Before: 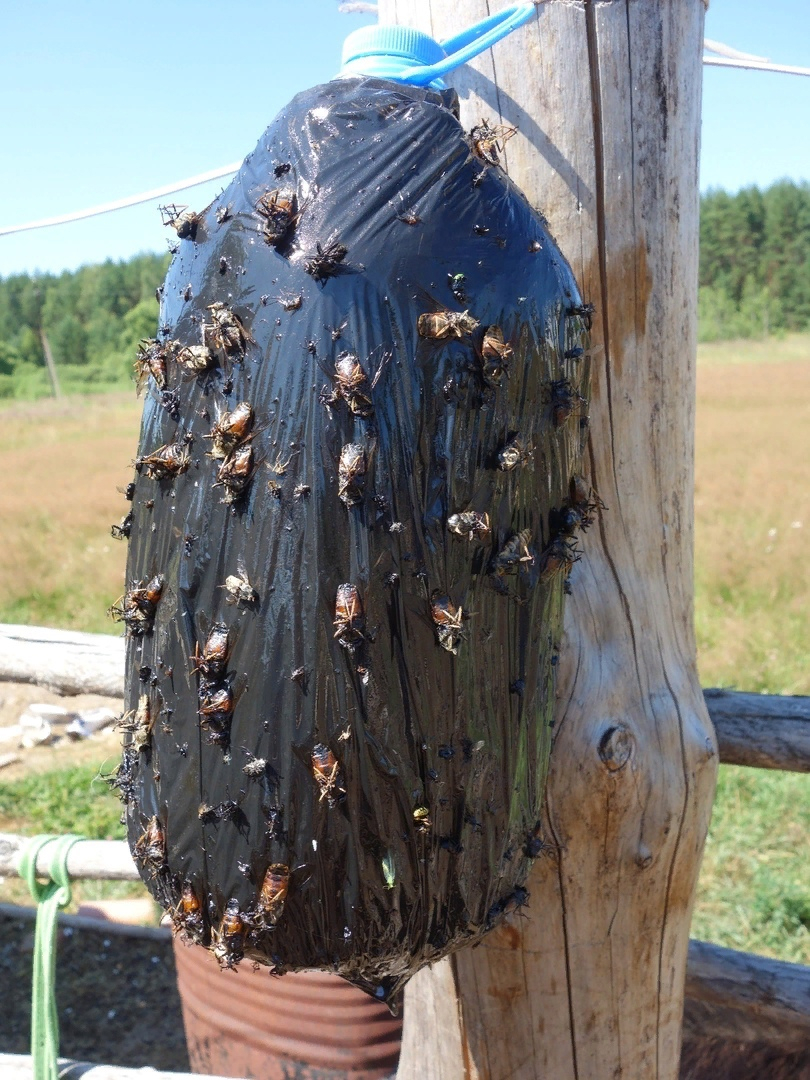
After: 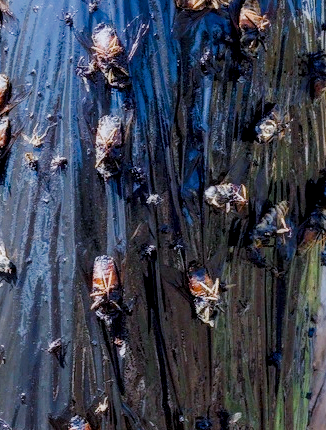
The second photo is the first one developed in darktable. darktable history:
crop: left 30.07%, top 30.445%, right 29.663%, bottom 29.686%
exposure: exposure 0.6 EV, compensate exposure bias true, compensate highlight preservation false
local contrast: detail 138%
filmic rgb: black relative exposure -6.07 EV, white relative exposure 6.97 EV, threshold 5.99 EV, hardness 2.24, enable highlight reconstruction true
color balance rgb: highlights gain › chroma 3.006%, highlights gain › hue 76.36°, perceptual saturation grading › global saturation 20%, perceptual saturation grading › highlights -14.362%, perceptual saturation grading › shadows 49.92%, global vibrance 20%
color calibration: illuminant custom, x 0.371, y 0.382, temperature 4282.19 K
